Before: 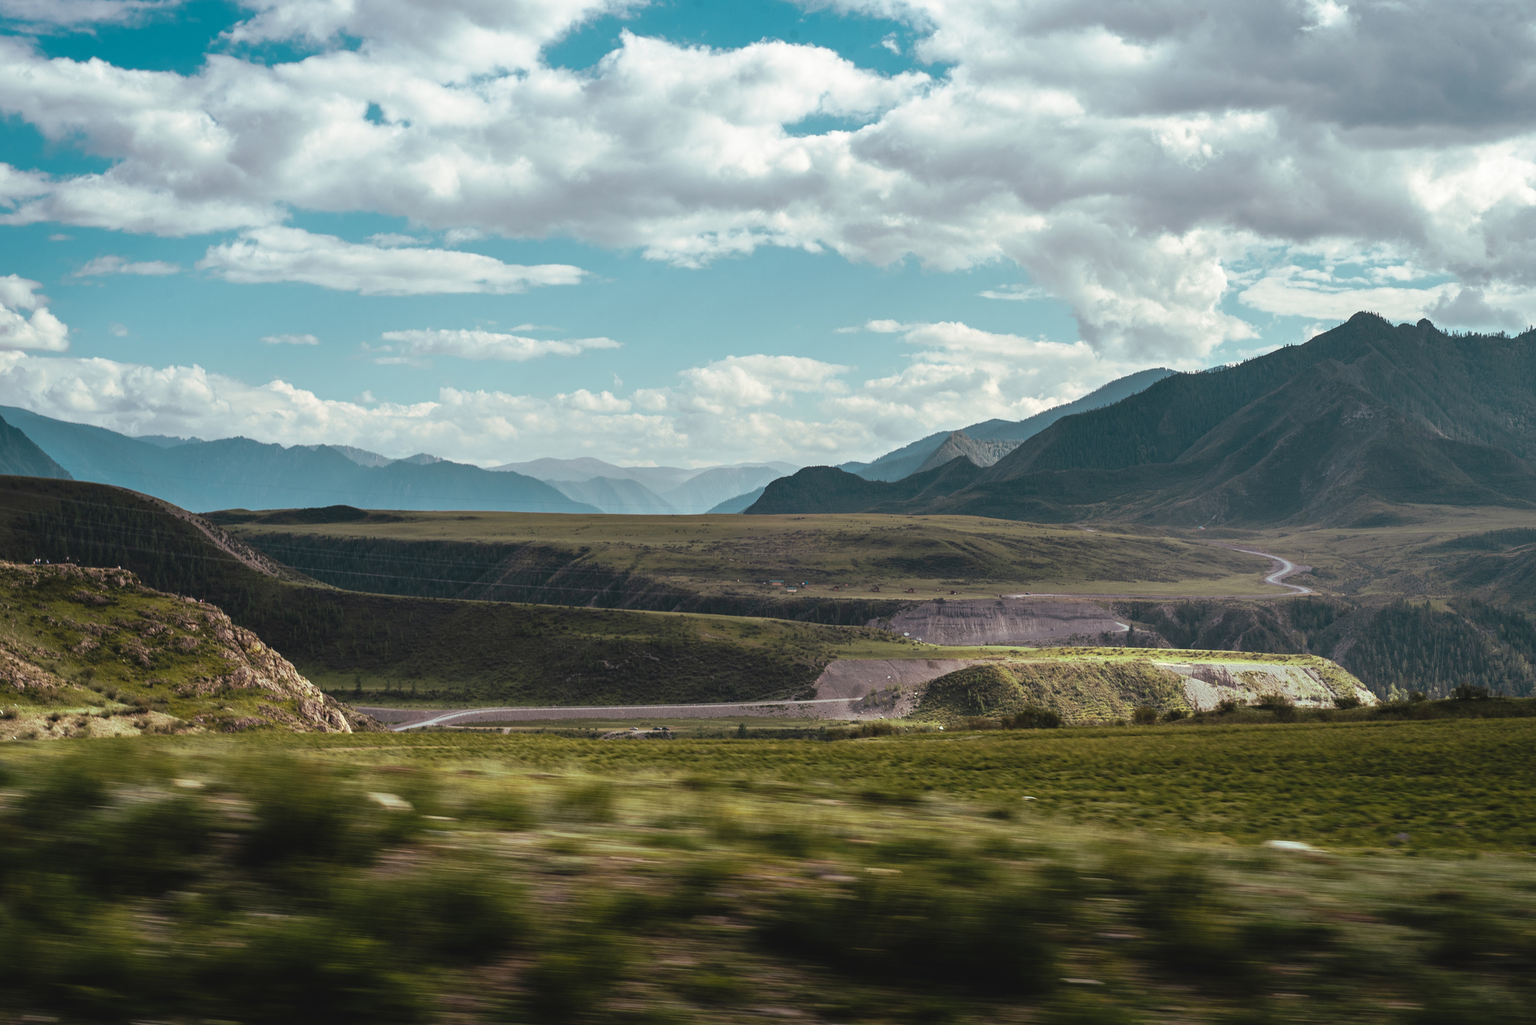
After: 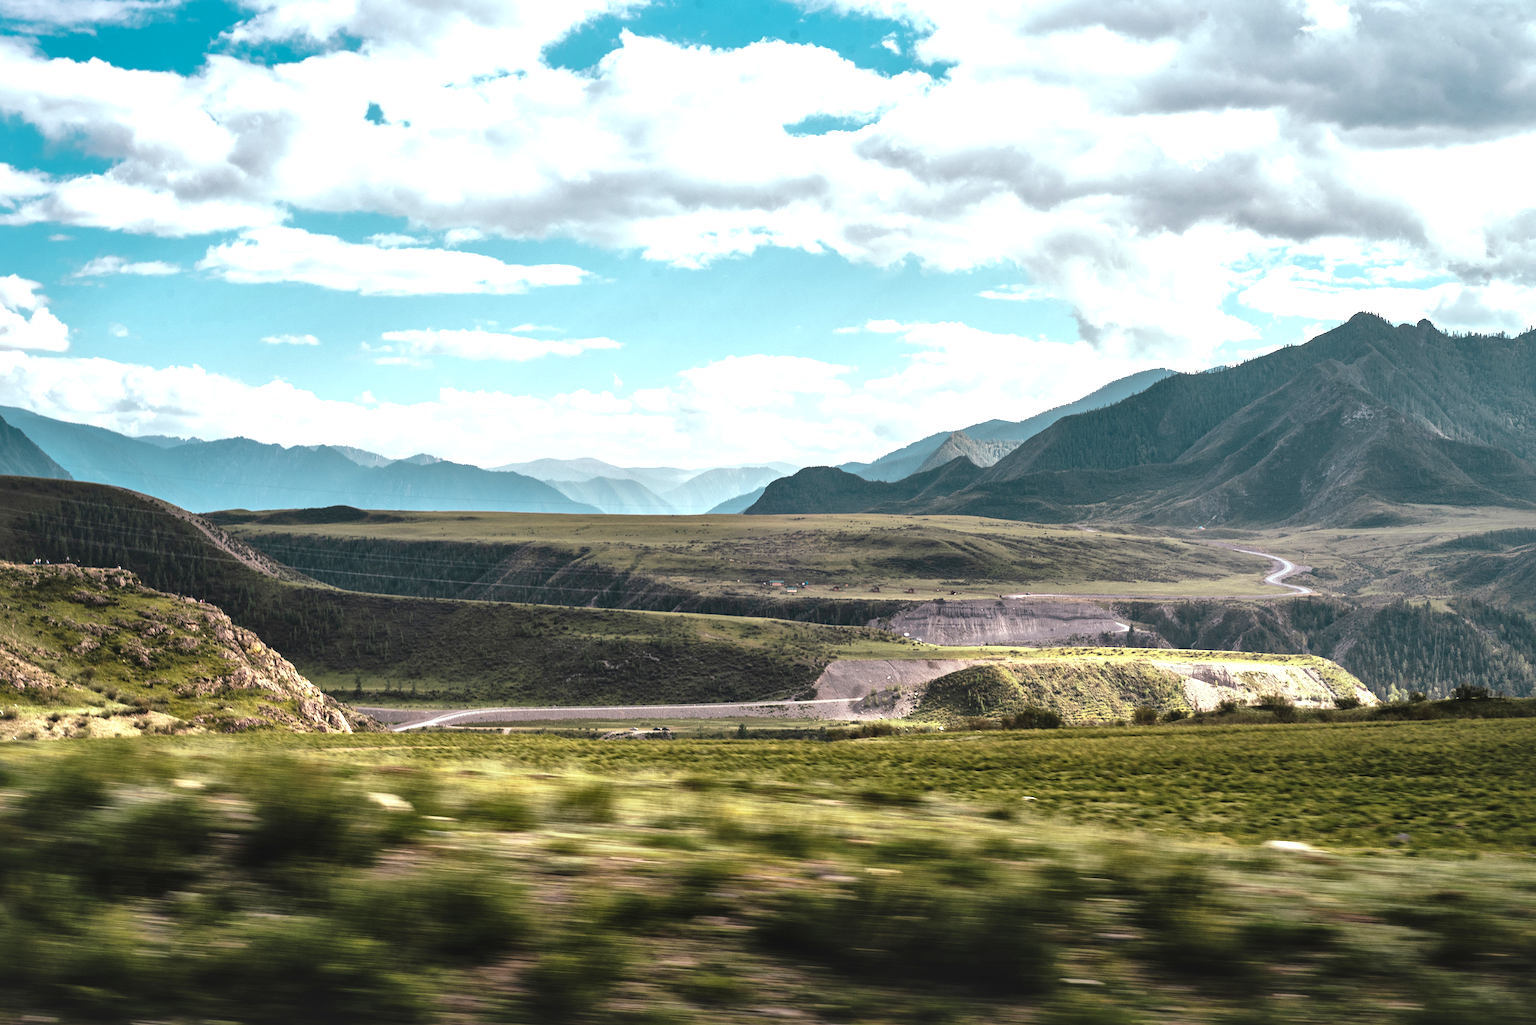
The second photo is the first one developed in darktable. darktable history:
white balance: emerald 1
exposure: black level correction 0, exposure 0.9 EV, compensate highlight preservation false
local contrast: mode bilateral grid, contrast 20, coarseness 50, detail 159%, midtone range 0.2
